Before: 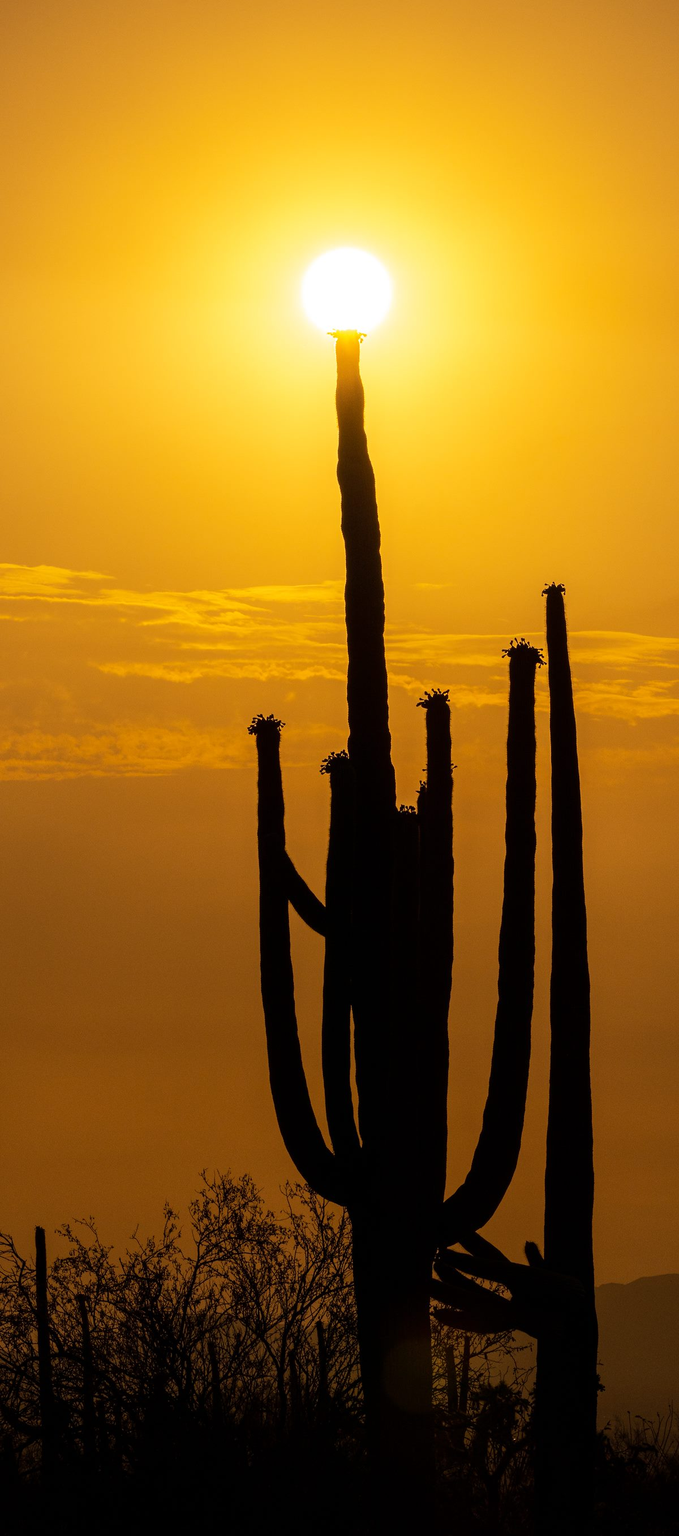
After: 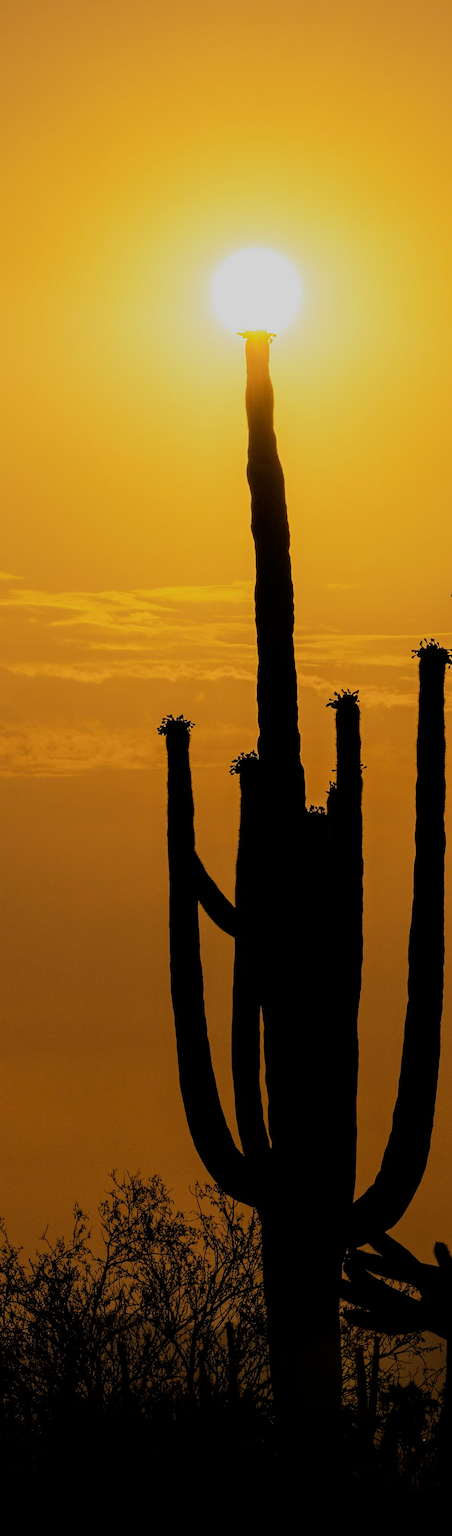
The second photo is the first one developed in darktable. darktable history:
crop and rotate: left 13.374%, right 20.011%
filmic rgb: black relative exposure -6.64 EV, white relative exposure 4.56 EV, threshold 3.03 EV, hardness 3.25, enable highlight reconstruction true
